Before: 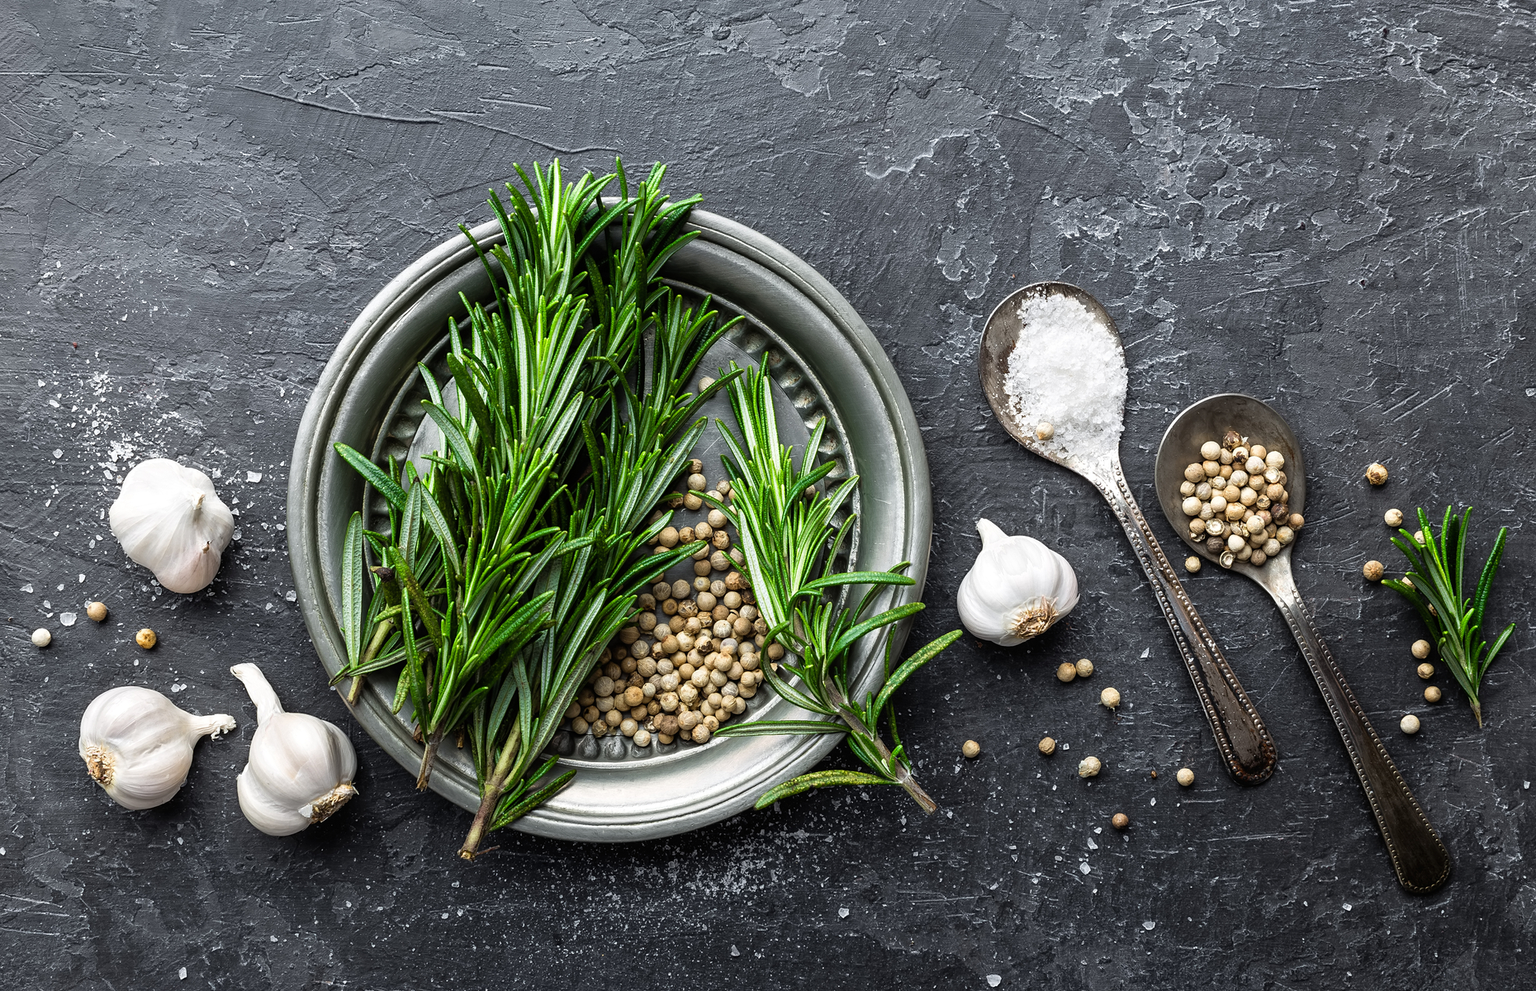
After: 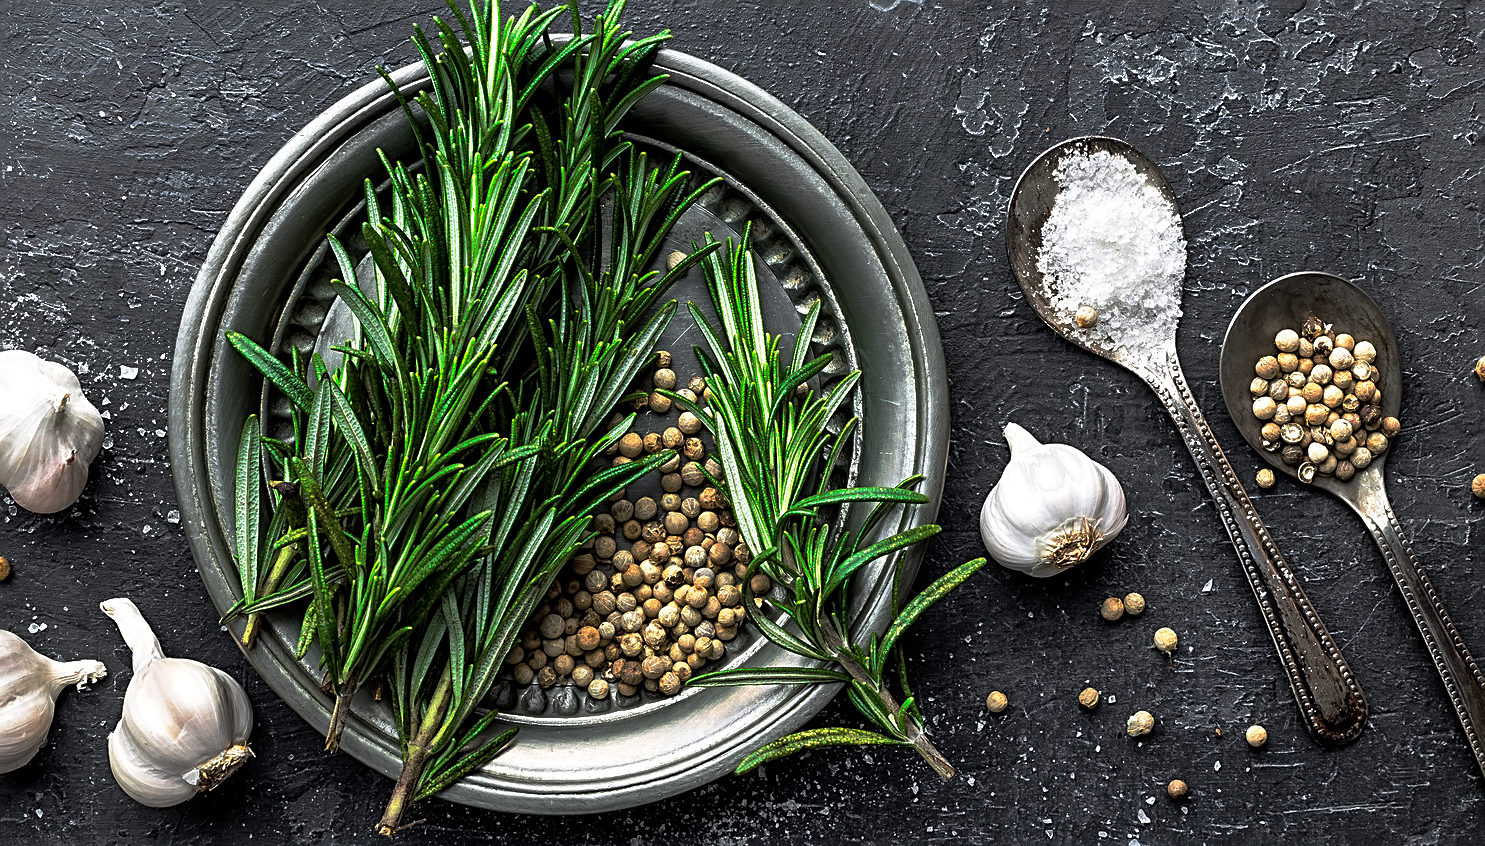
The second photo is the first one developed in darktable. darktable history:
sharpen: radius 2.552, amount 0.638
exposure: compensate highlight preservation false
shadows and highlights: soften with gaussian
crop: left 9.657%, top 17.139%, right 10.503%, bottom 12.316%
local contrast: highlights 102%, shadows 100%, detail 120%, midtone range 0.2
base curve: curves: ch0 [(0, 0) (0.564, 0.291) (0.802, 0.731) (1, 1)], preserve colors none
